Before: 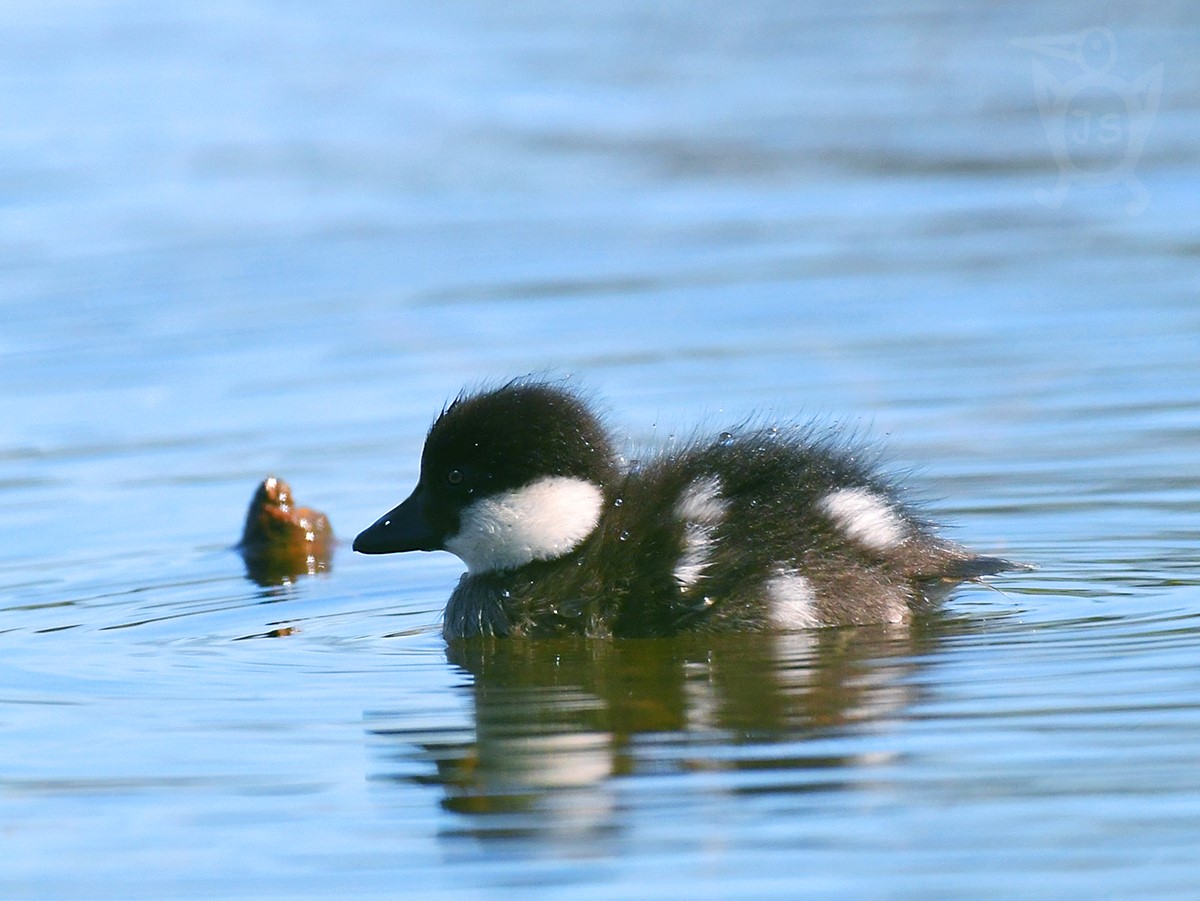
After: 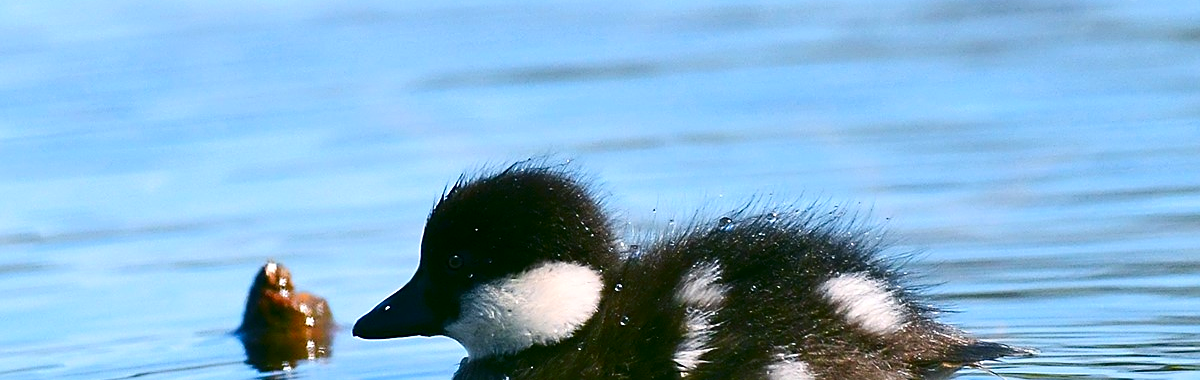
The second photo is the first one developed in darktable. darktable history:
sharpen: on, module defaults
crop and rotate: top 23.949%, bottom 33.82%
contrast brightness saturation: contrast 0.187, brightness -0.105, saturation 0.215
